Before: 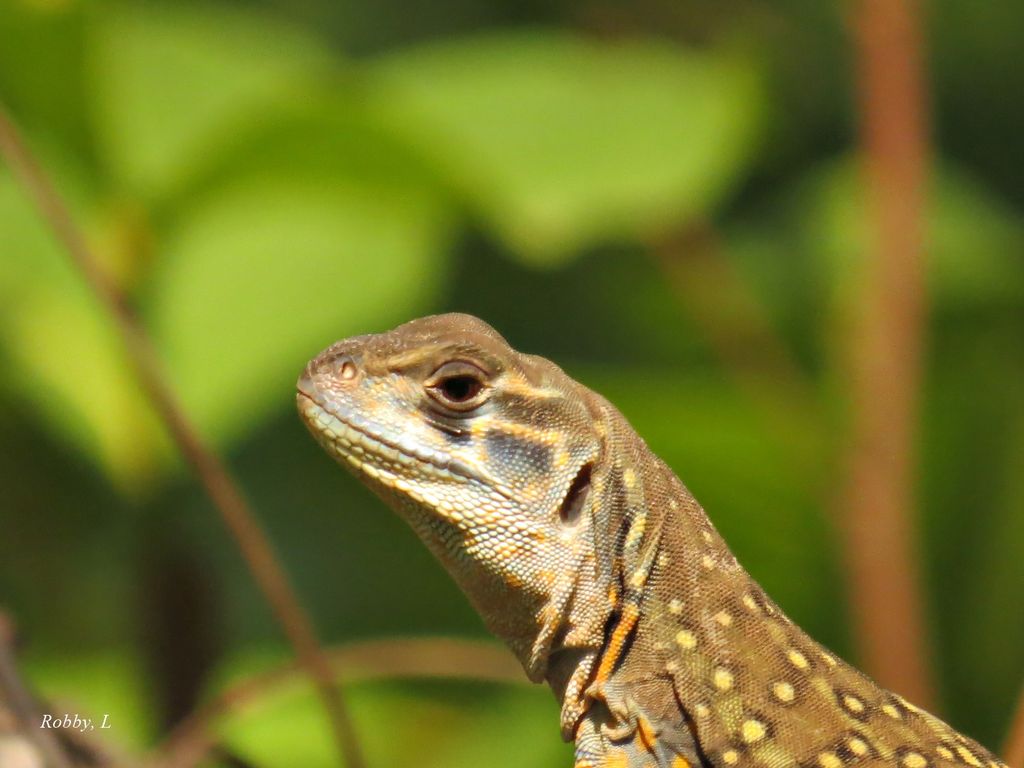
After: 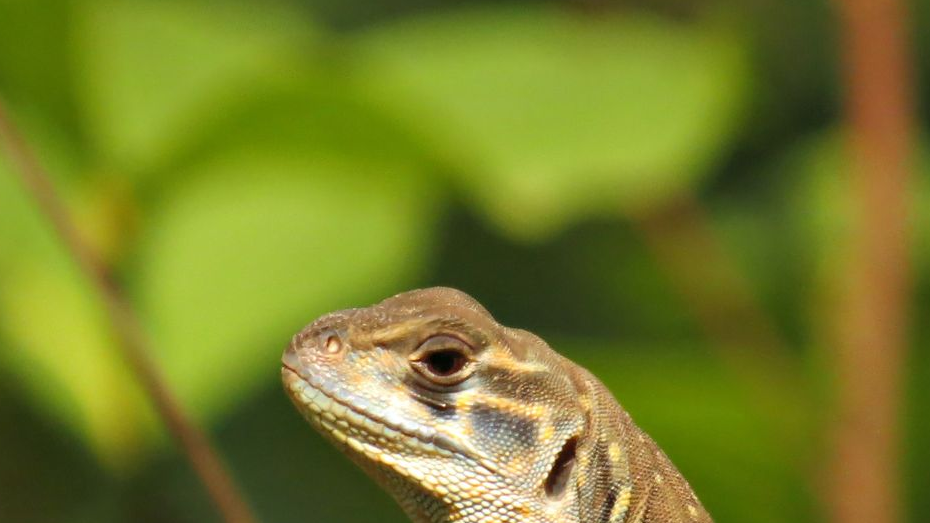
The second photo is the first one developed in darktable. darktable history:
crop: left 1.527%, top 3.414%, right 7.558%, bottom 28.429%
